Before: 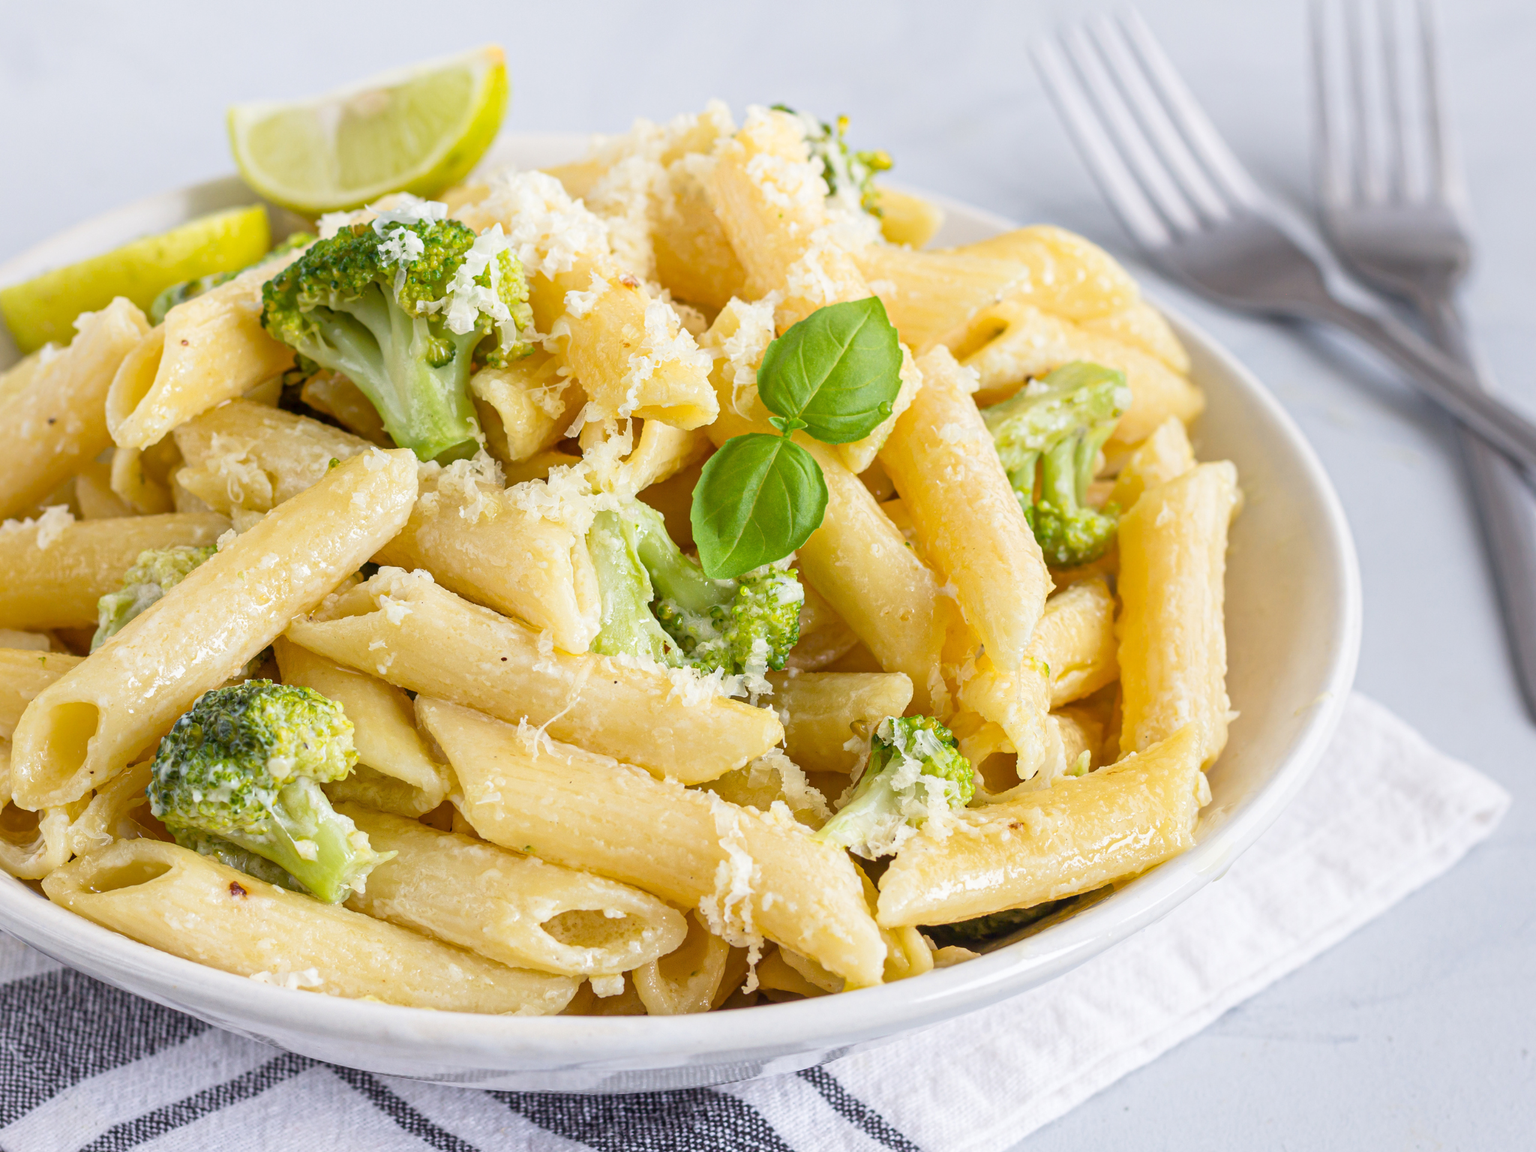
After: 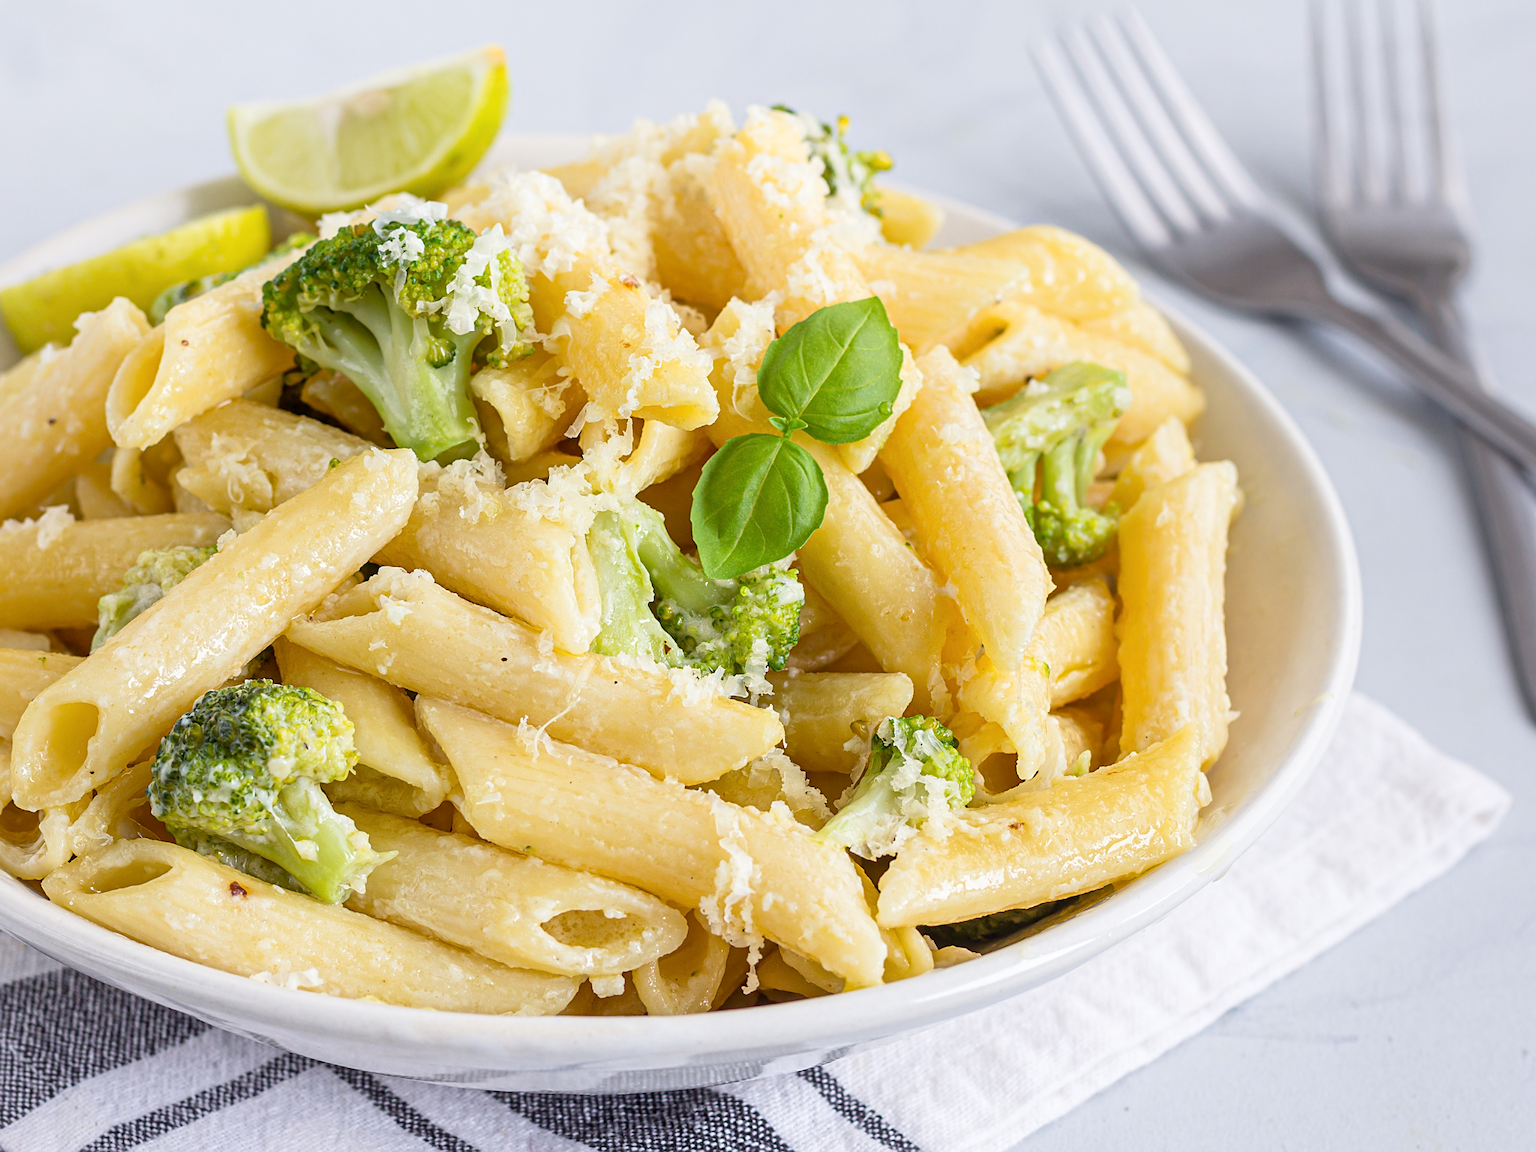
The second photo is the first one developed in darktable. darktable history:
sharpen: on, module defaults
contrast brightness saturation: contrast 0.07
